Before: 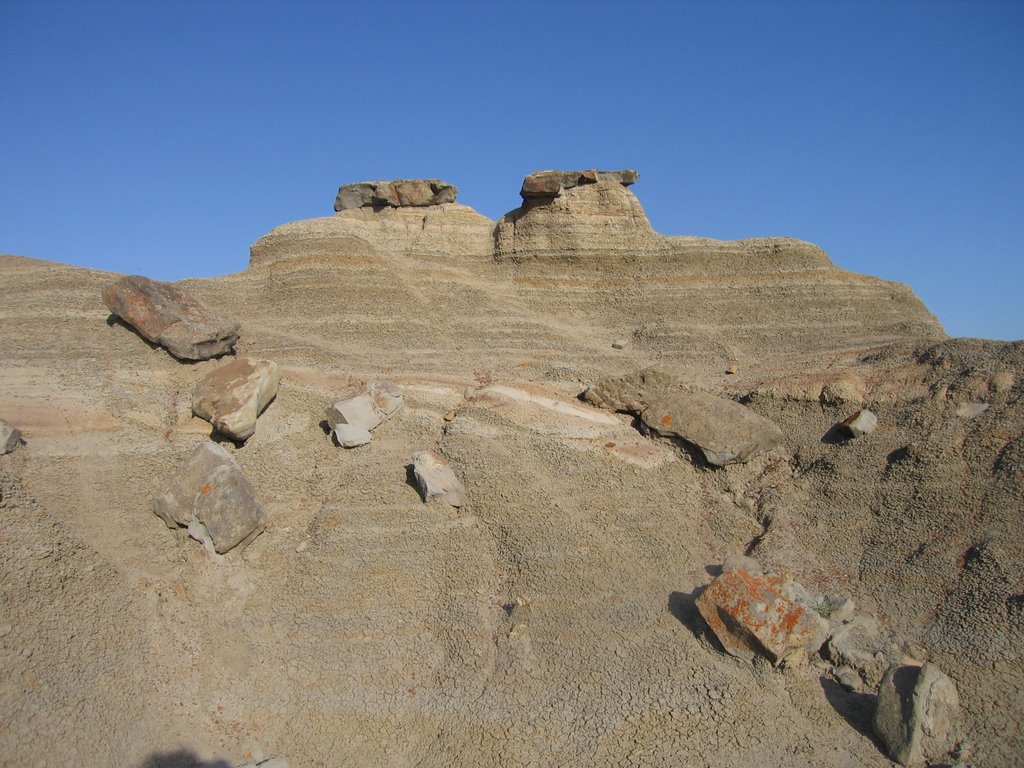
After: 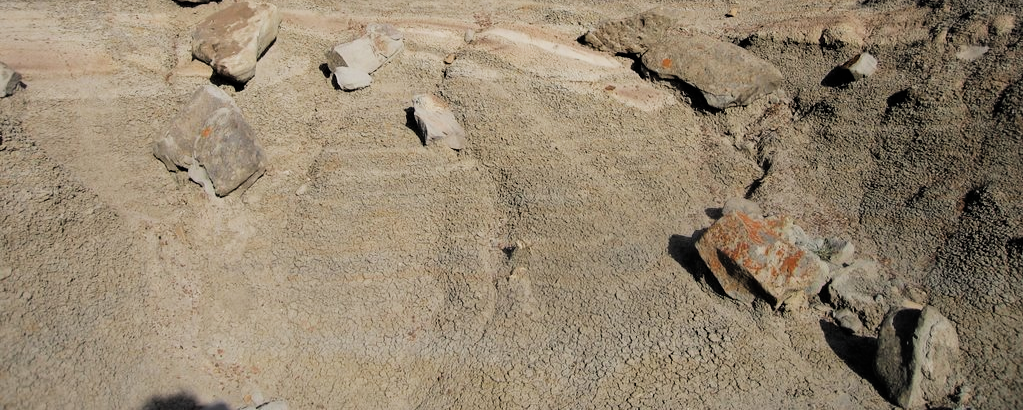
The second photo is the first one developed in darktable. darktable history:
filmic rgb: black relative exposure -5.01 EV, white relative exposure 4 EV, threshold 2.96 EV, hardness 2.9, contrast 1.503, add noise in highlights 0.001, preserve chrominance max RGB, color science v3 (2019), use custom middle-gray values true, contrast in highlights soft, enable highlight reconstruction true
crop and rotate: top 46.562%, right 0.07%
